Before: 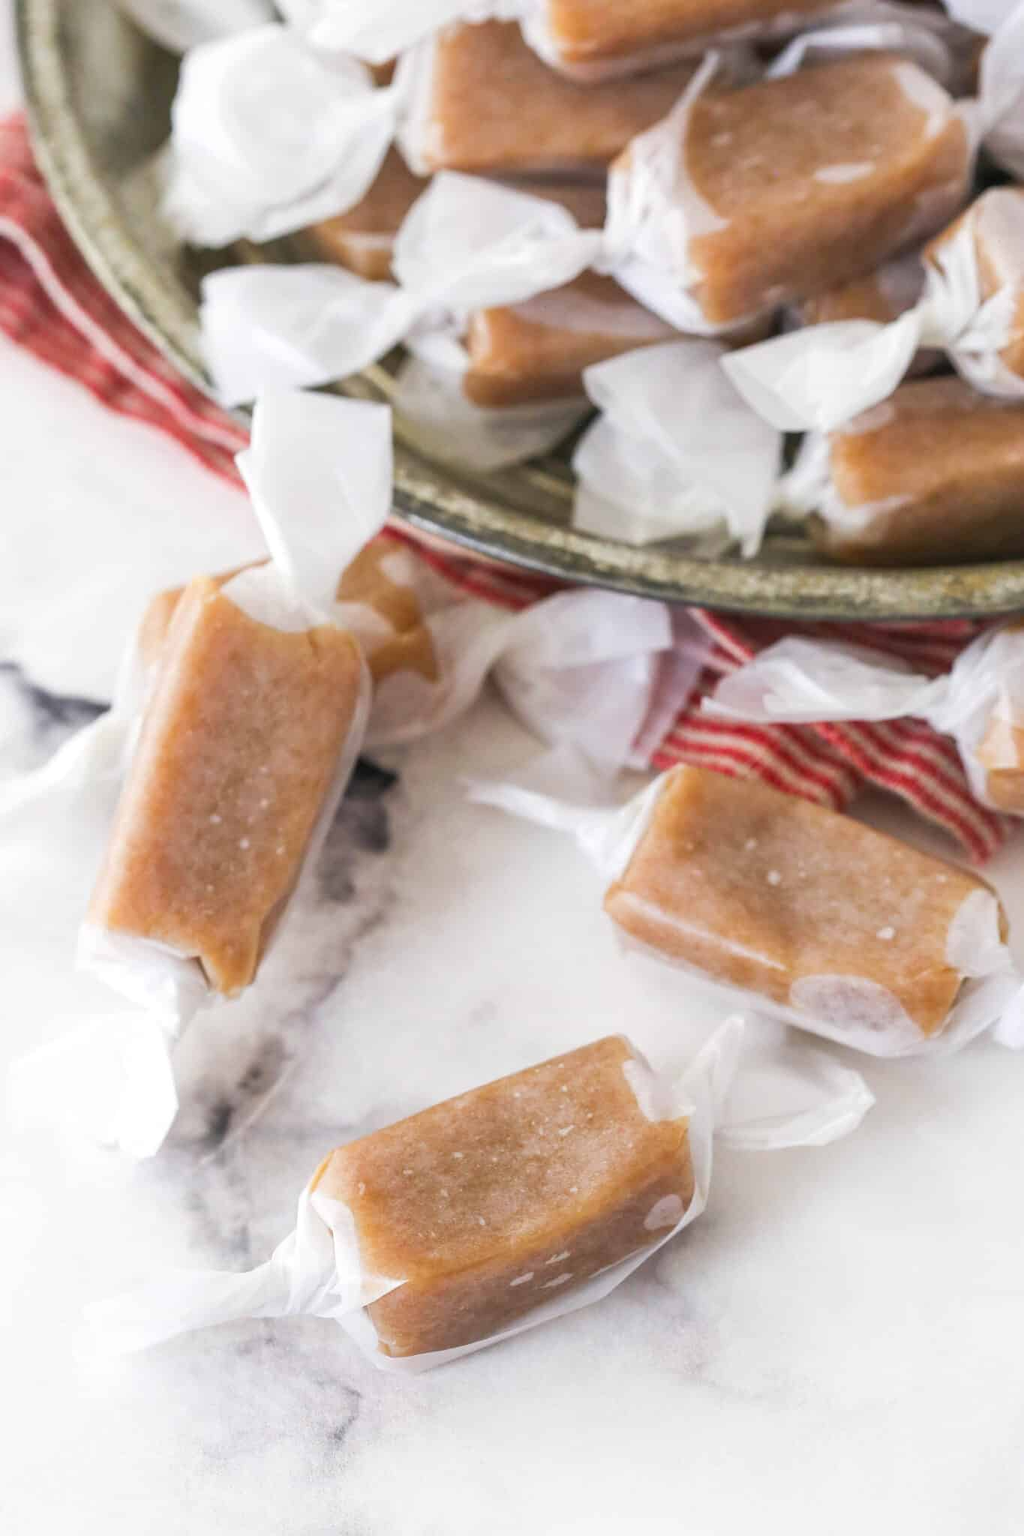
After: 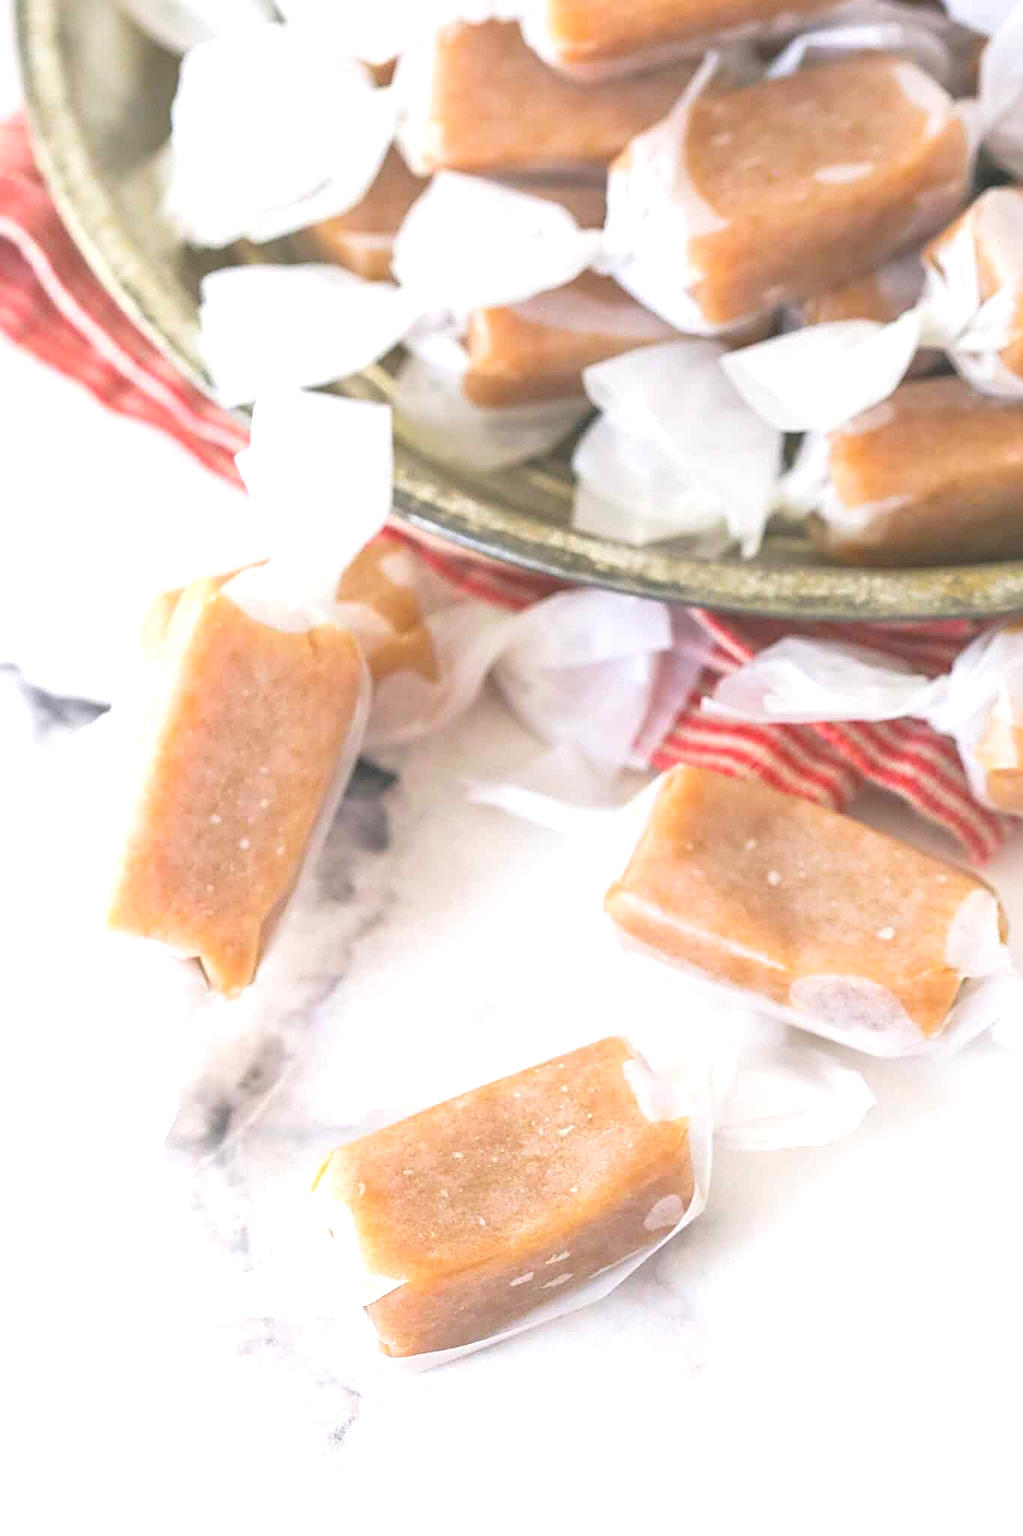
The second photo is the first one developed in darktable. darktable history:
sharpen: radius 2.551, amount 0.646
local contrast: detail 70%
exposure: black level correction 0, exposure 0.695 EV, compensate exposure bias true, compensate highlight preservation false
